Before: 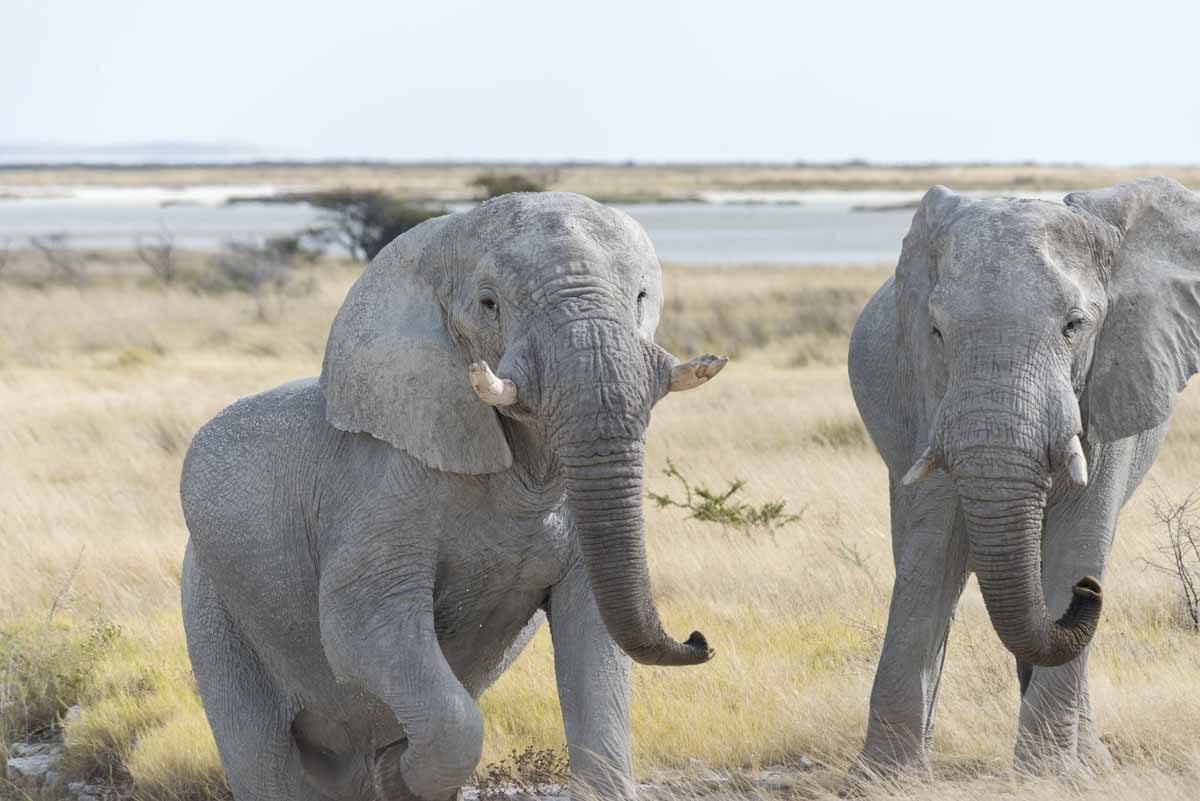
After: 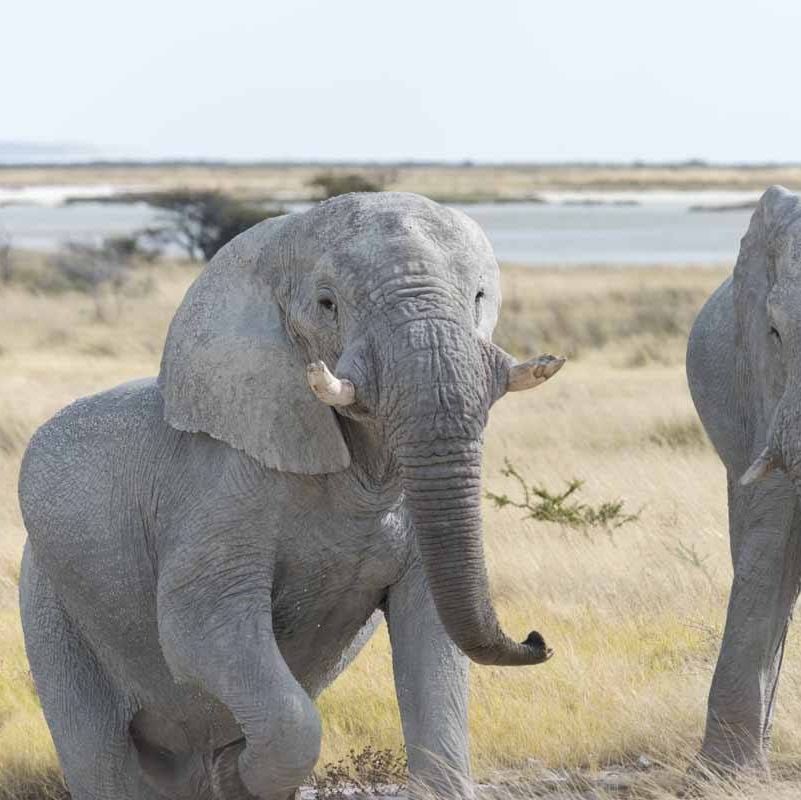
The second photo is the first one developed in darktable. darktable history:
crop and rotate: left 13.501%, right 19.682%
